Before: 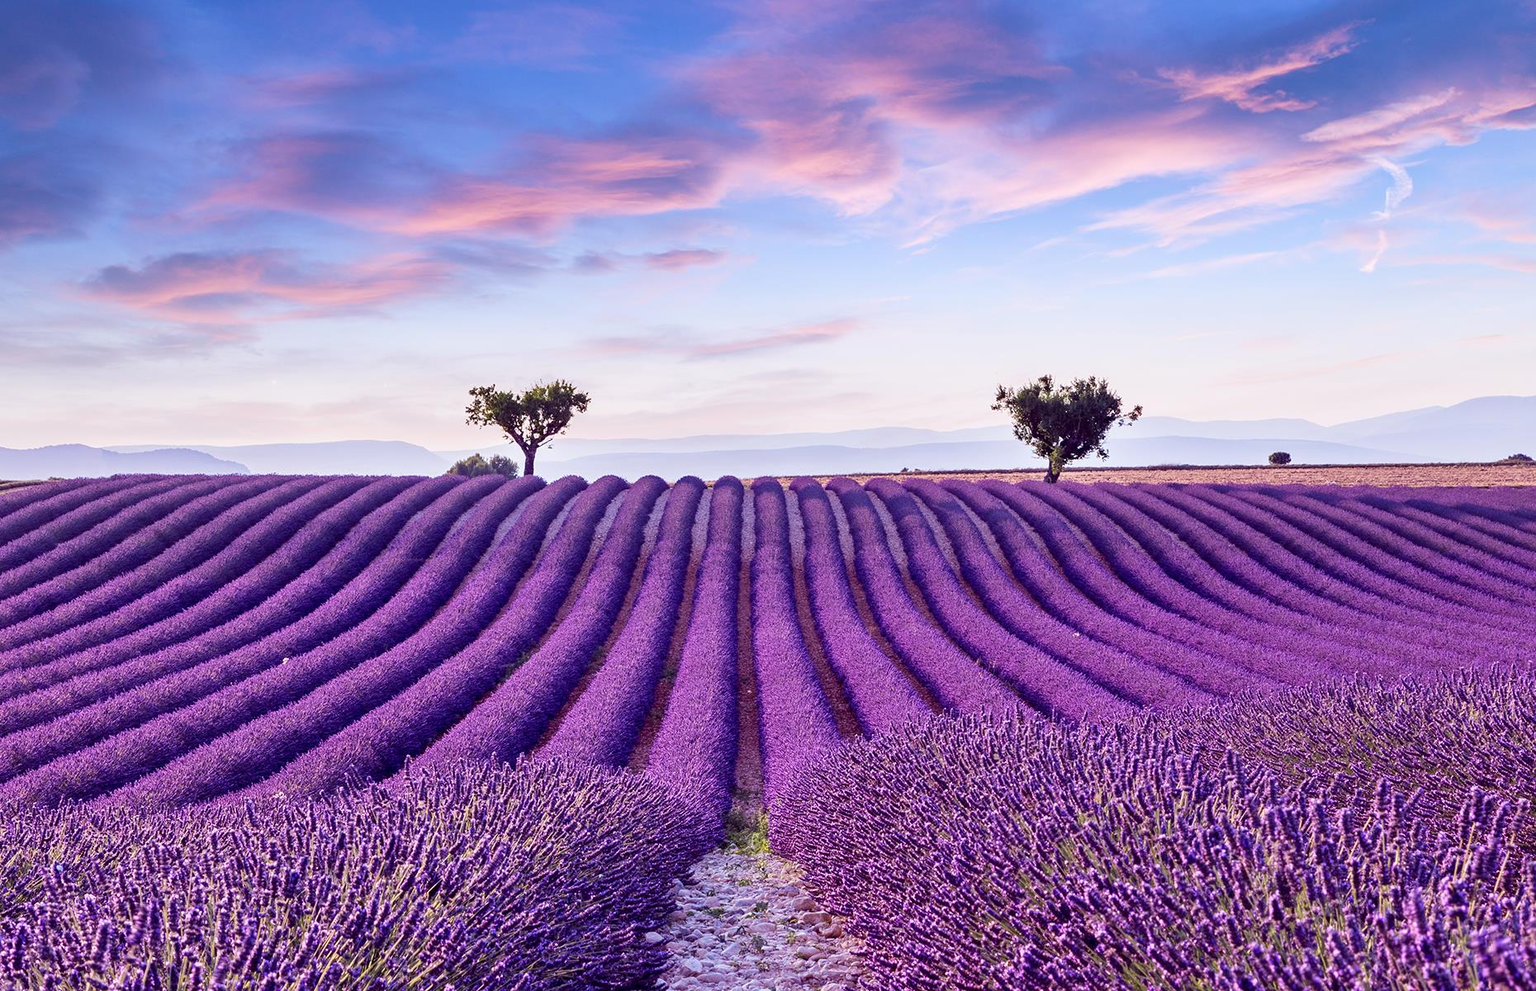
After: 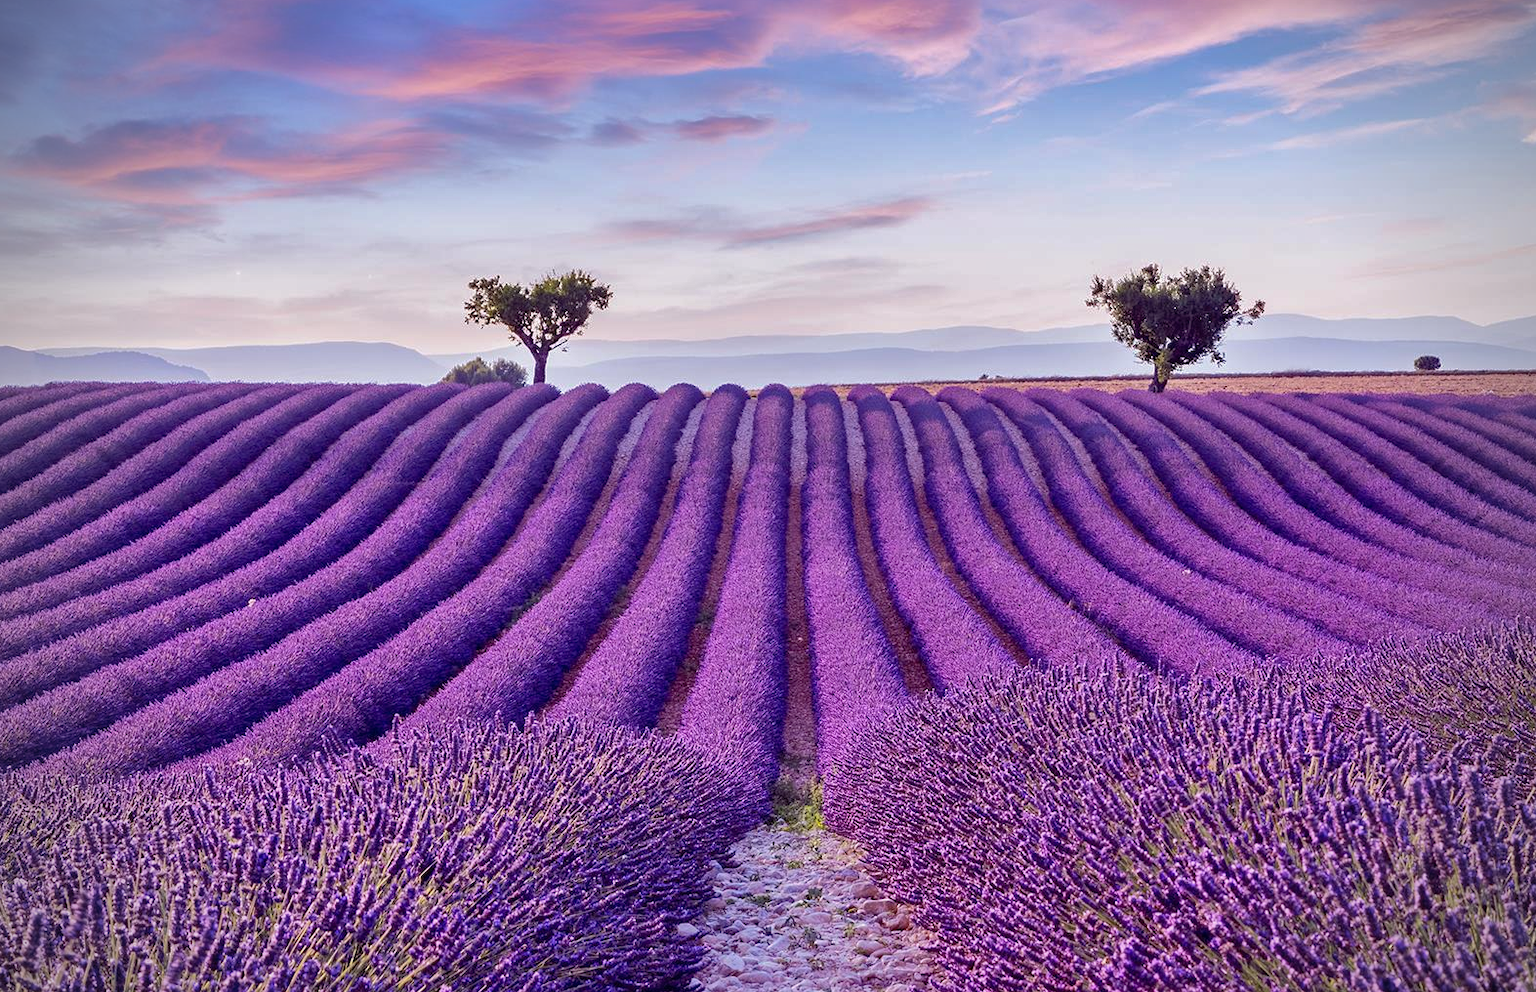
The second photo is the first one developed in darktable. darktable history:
crop and rotate: left 4.749%, top 15.315%, right 10.677%
vignetting: on, module defaults
shadows and highlights: shadows 39.48, highlights -59.91
